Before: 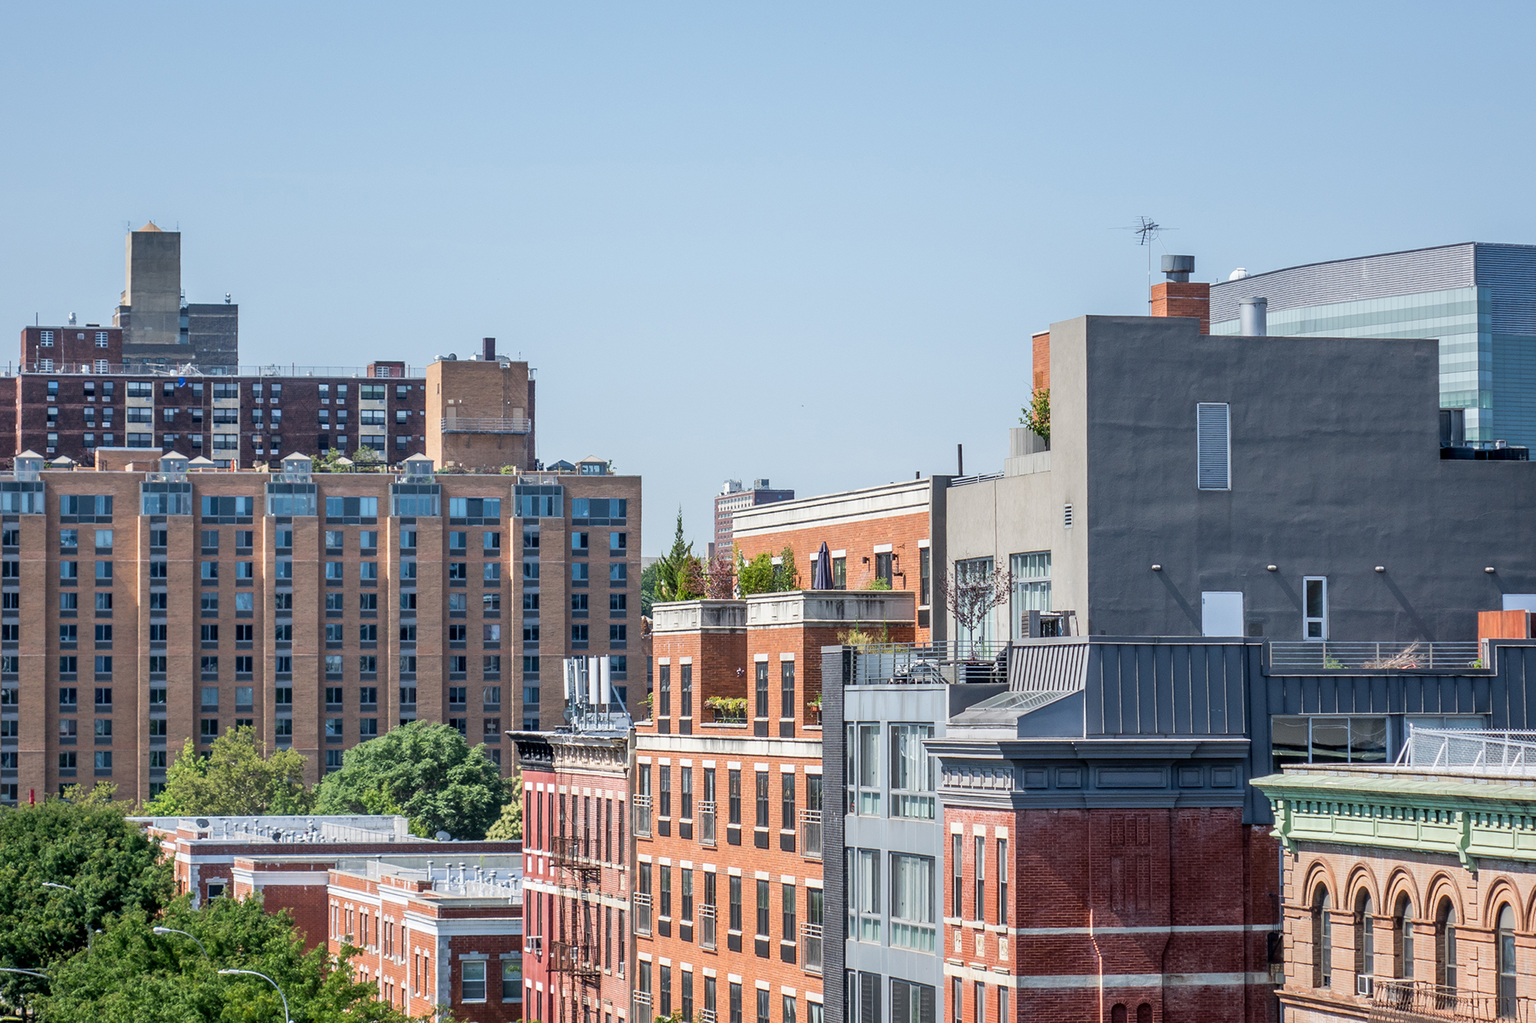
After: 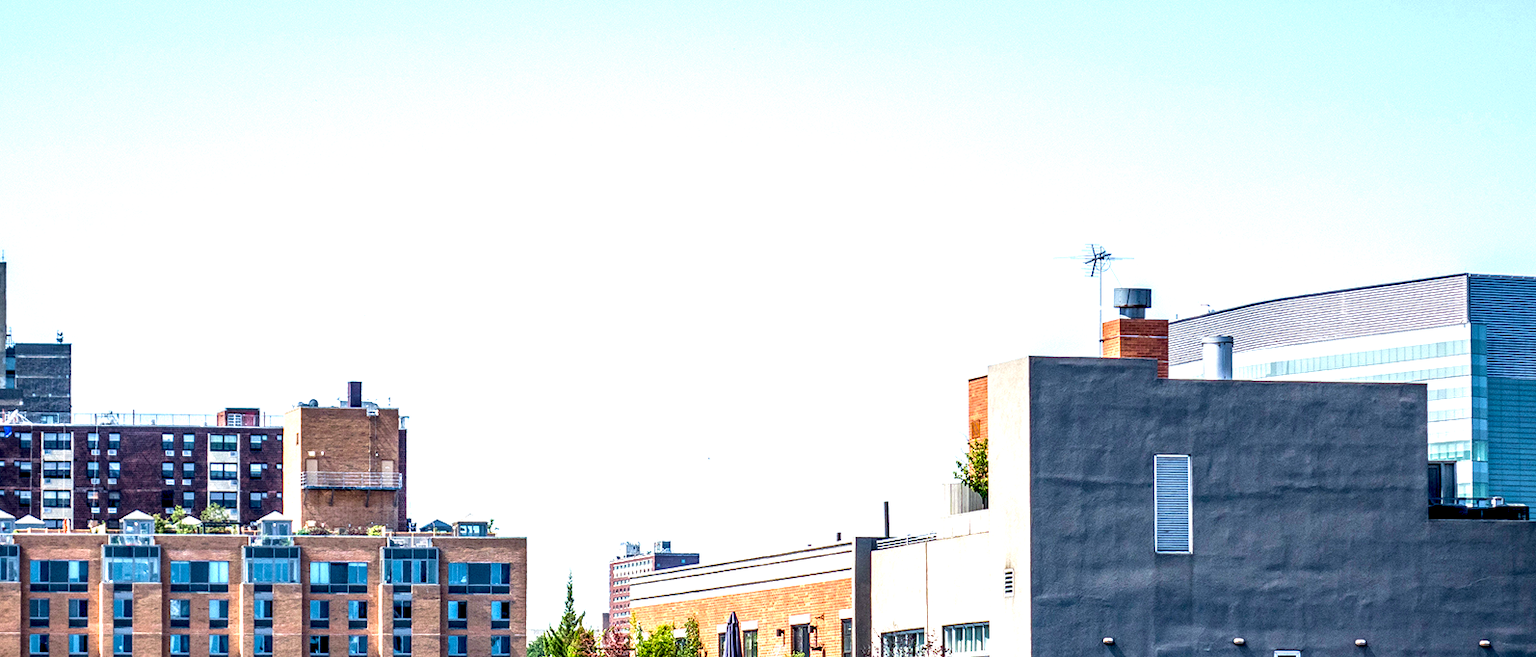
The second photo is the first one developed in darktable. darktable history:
local contrast: detail 150%
contrast brightness saturation: contrast 0.067, brightness -0.141, saturation 0.112
crop and rotate: left 11.419%, bottom 43.036%
haze removal: compatibility mode true, adaptive false
velvia: on, module defaults
exposure: black level correction 0.011, exposure 1.084 EV, compensate exposure bias true, compensate highlight preservation false
